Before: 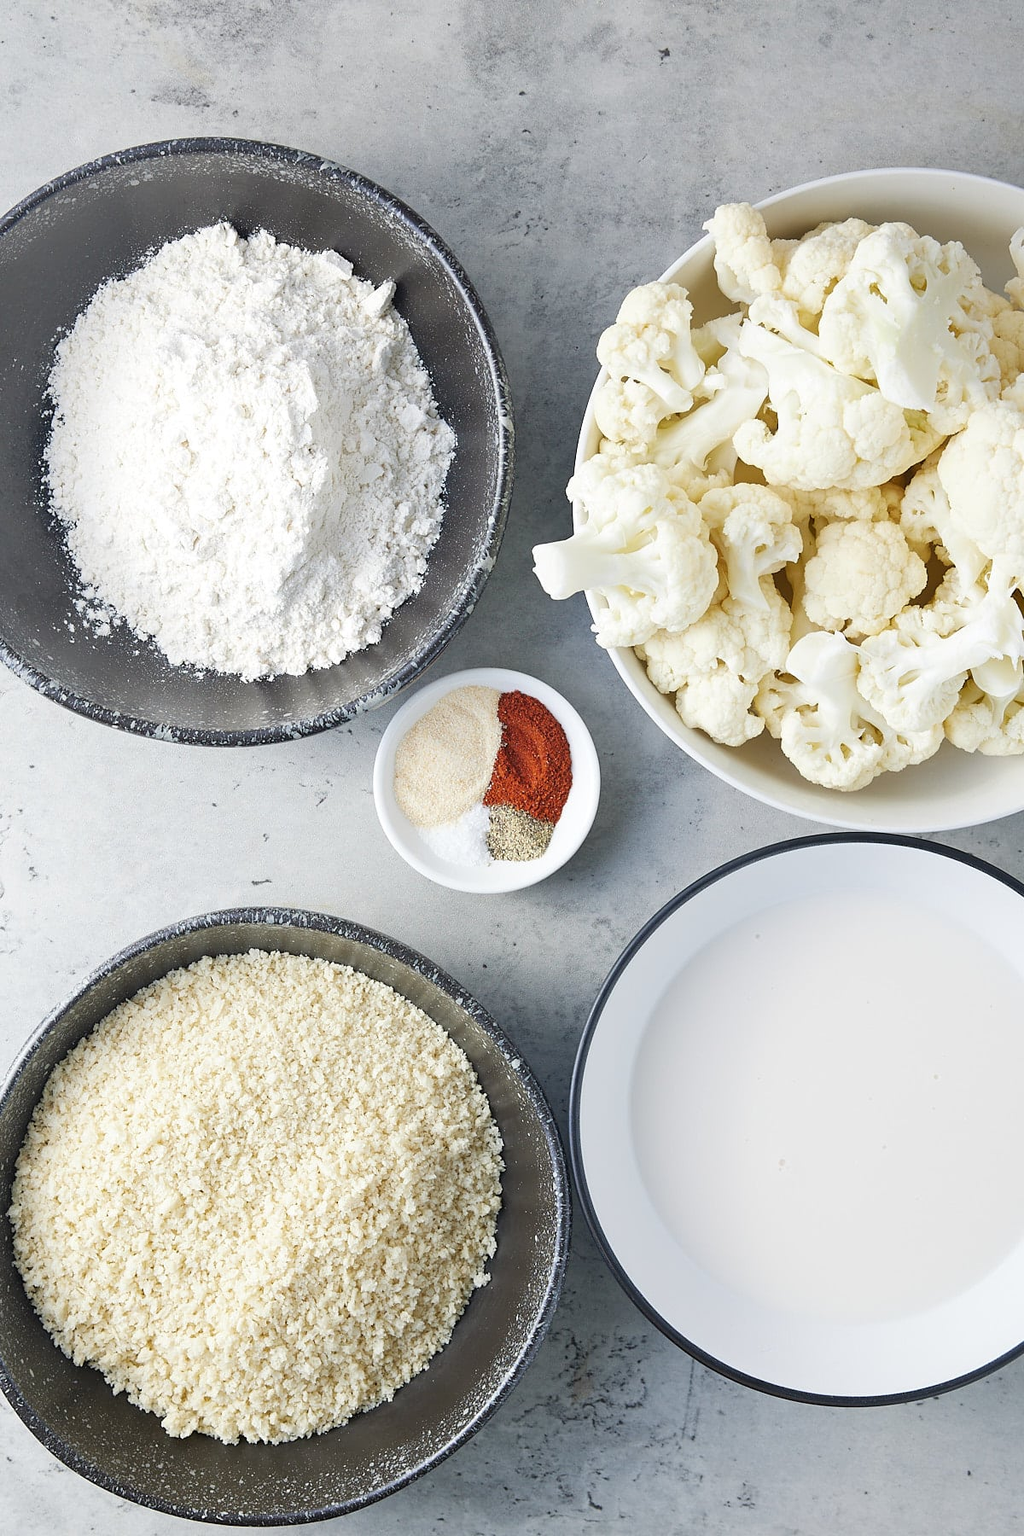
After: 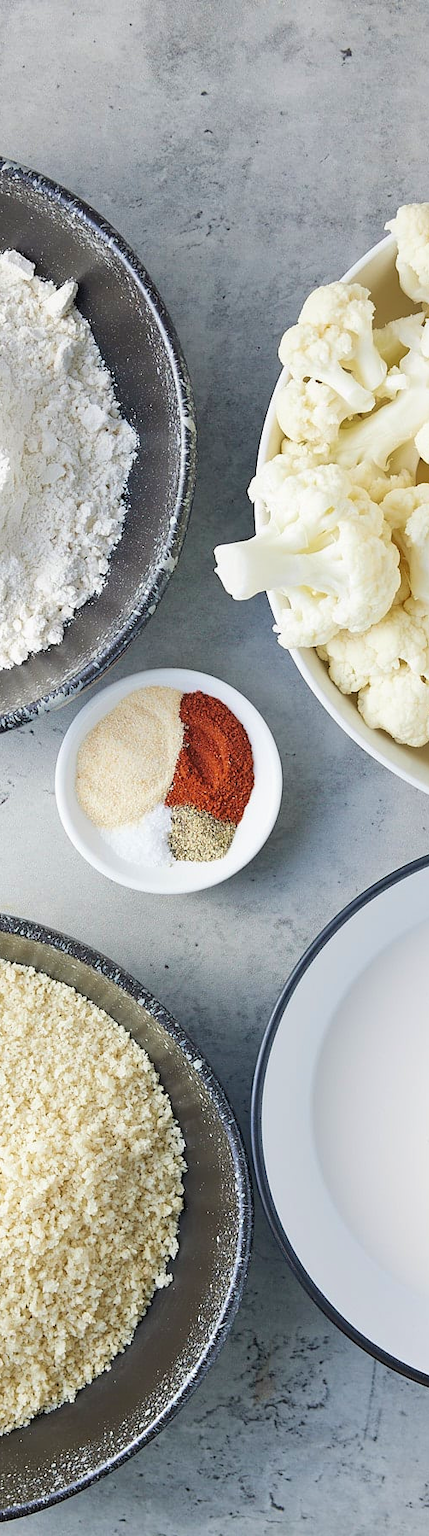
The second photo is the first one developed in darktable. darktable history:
tone equalizer: -8 EV -1.85 EV, -7 EV -1.14 EV, -6 EV -1.66 EV, mask exposure compensation -0.497 EV
crop: left 31.151%, right 26.888%
velvia: on, module defaults
